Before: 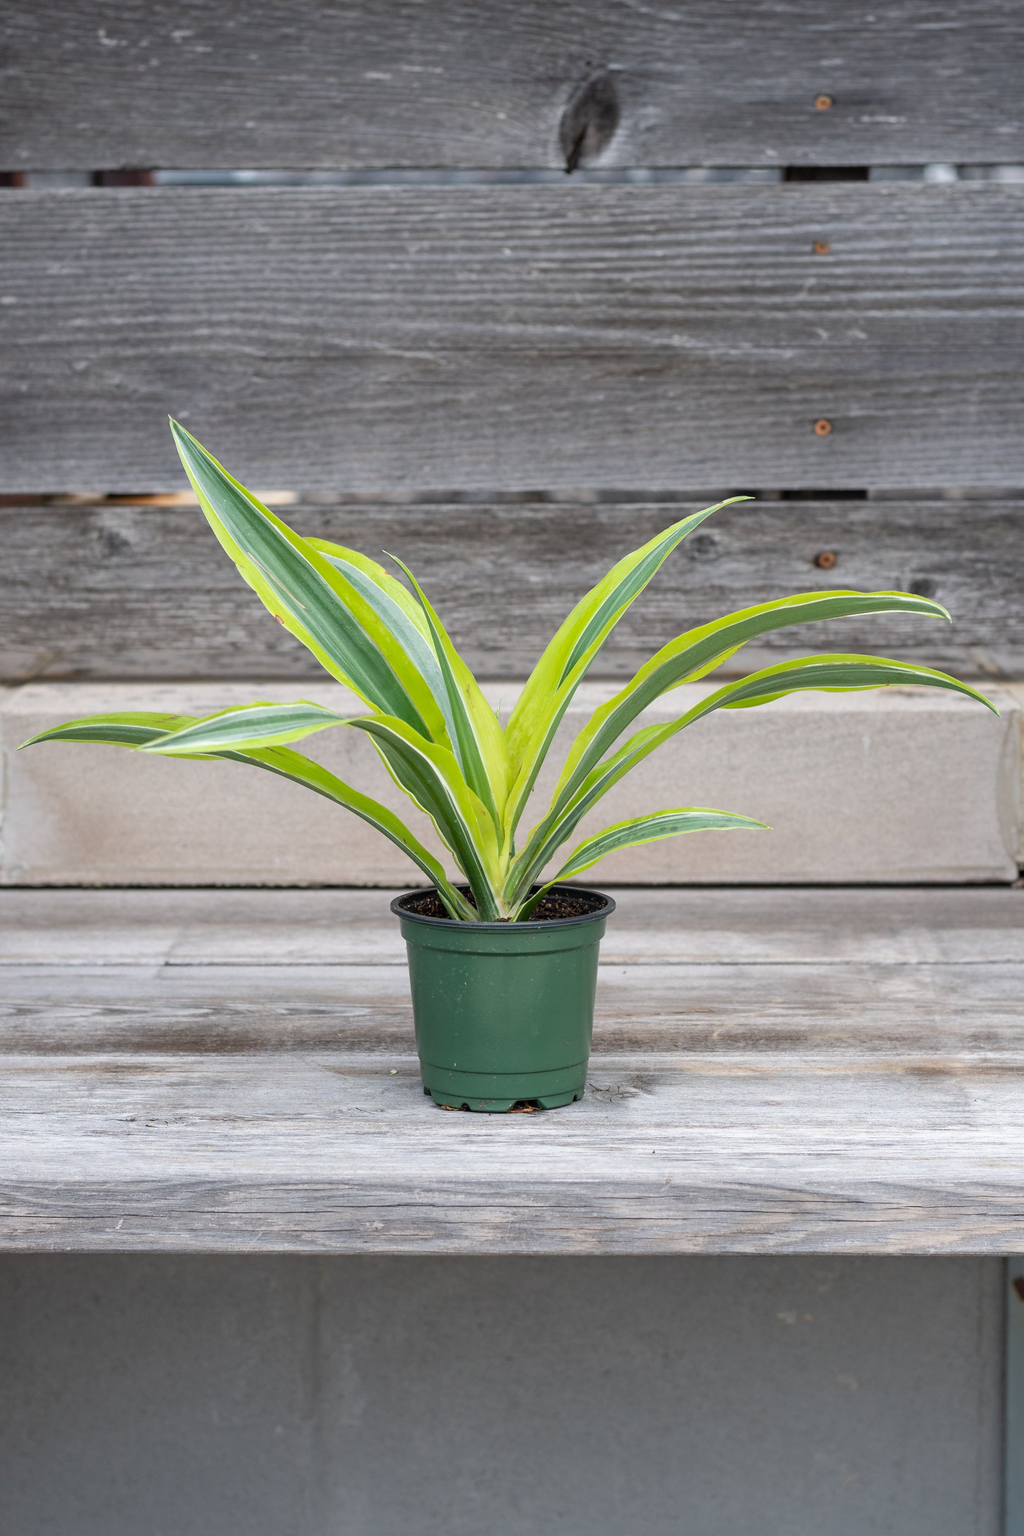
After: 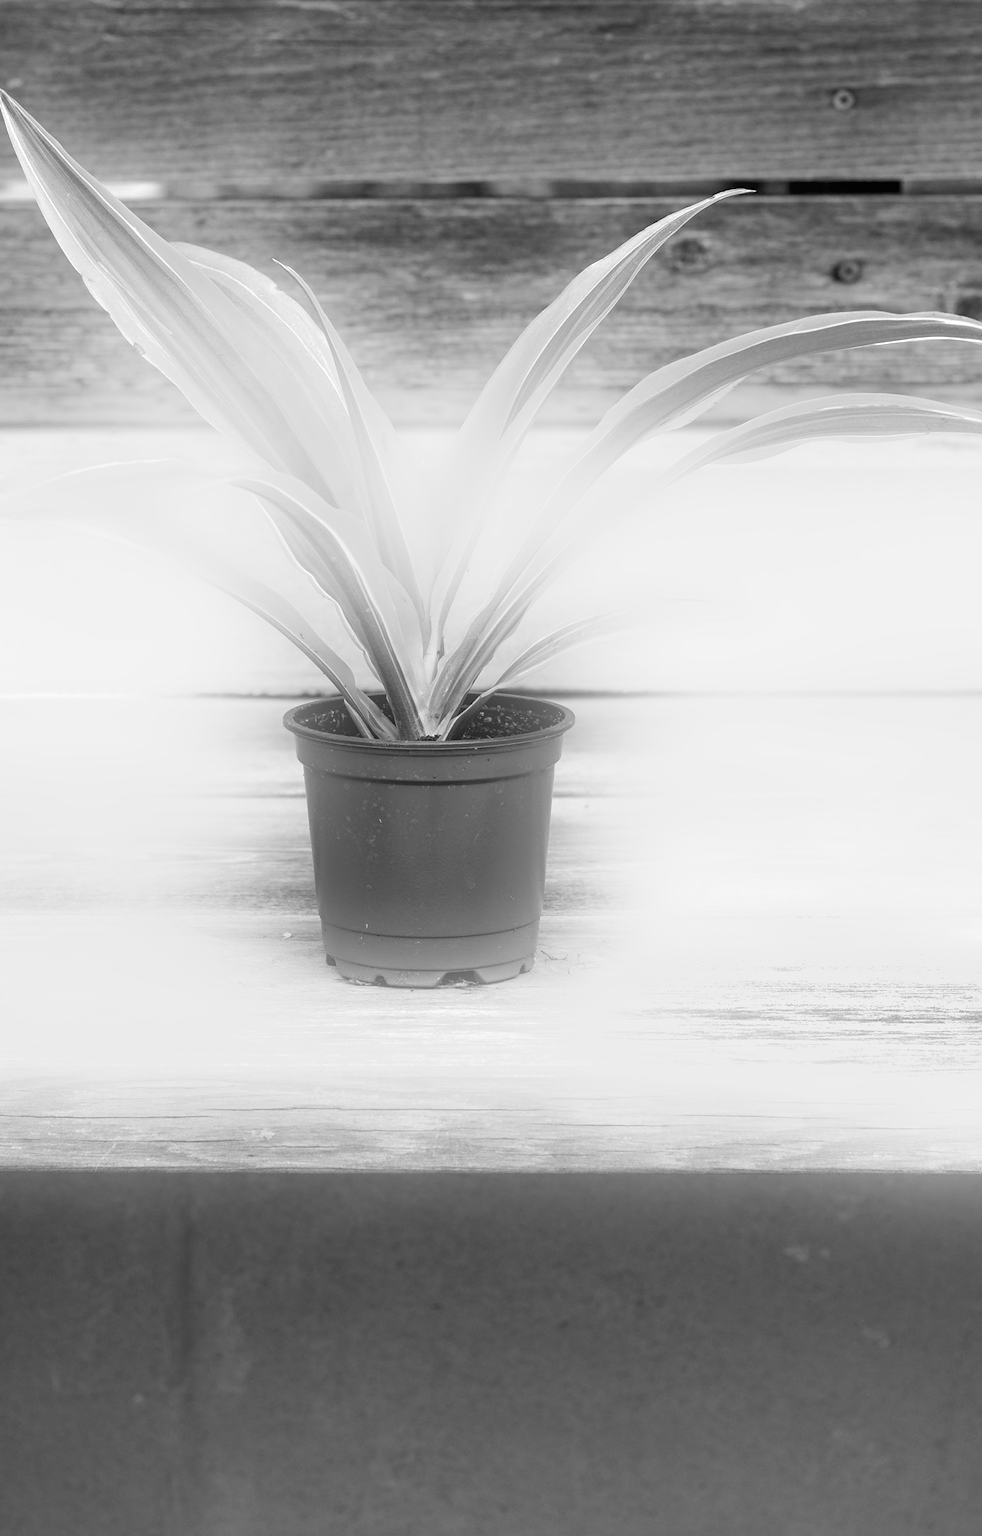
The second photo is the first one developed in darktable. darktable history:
crop: left 16.871%, top 22.857%, right 9.116%
bloom: on, module defaults
shadows and highlights: shadows -21.3, highlights 100, soften with gaussian
color balance rgb: shadows lift › luminance -21.66%, shadows lift › chroma 8.98%, shadows lift › hue 283.37°, power › chroma 1.55%, power › hue 25.59°, highlights gain › luminance 6.08%, highlights gain › chroma 2.55%, highlights gain › hue 90°, global offset › luminance -0.87%, perceptual saturation grading › global saturation 27.49%, perceptual saturation grading › highlights -28.39%, perceptual saturation grading › mid-tones 15.22%, perceptual saturation grading › shadows 33.98%, perceptual brilliance grading › highlights 10%, perceptual brilliance grading › mid-tones 5%
base curve: curves: ch0 [(0, 0) (0.74, 0.67) (1, 1)]
monochrome: a 26.22, b 42.67, size 0.8
